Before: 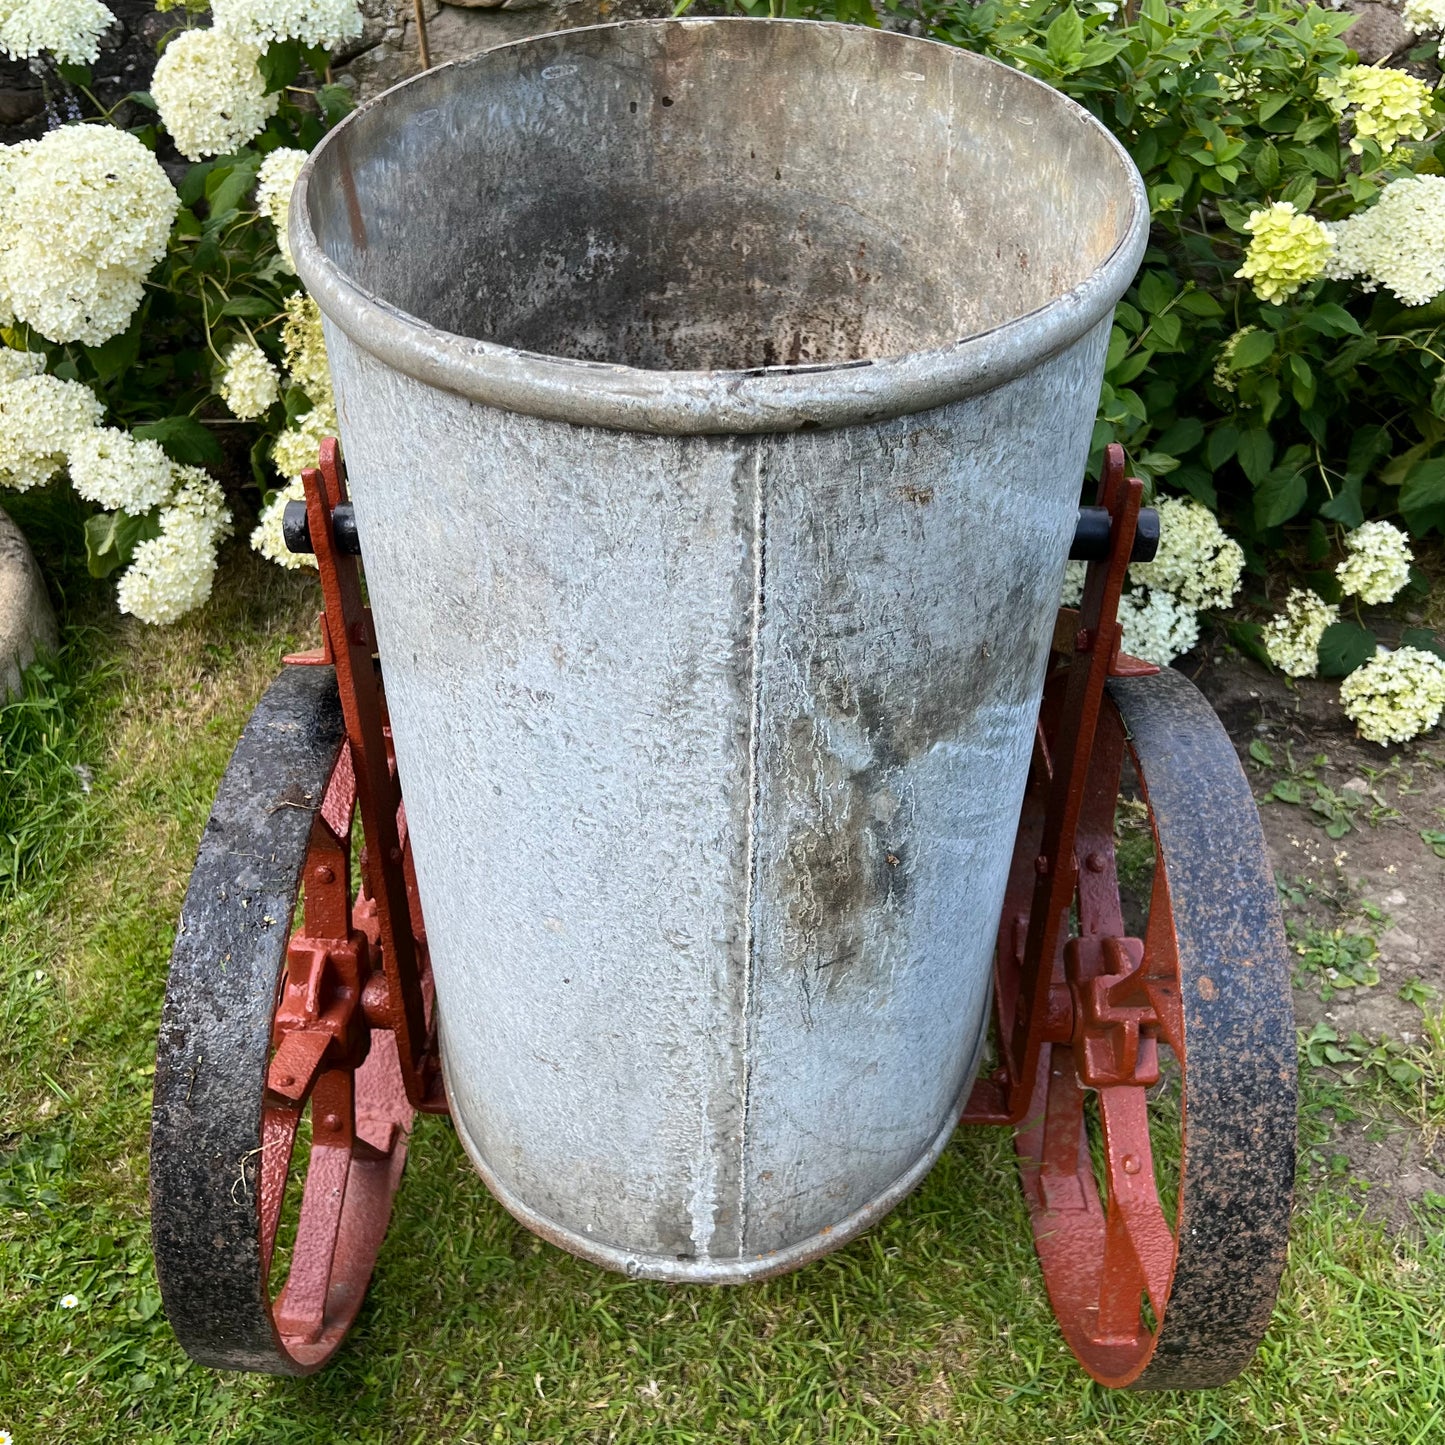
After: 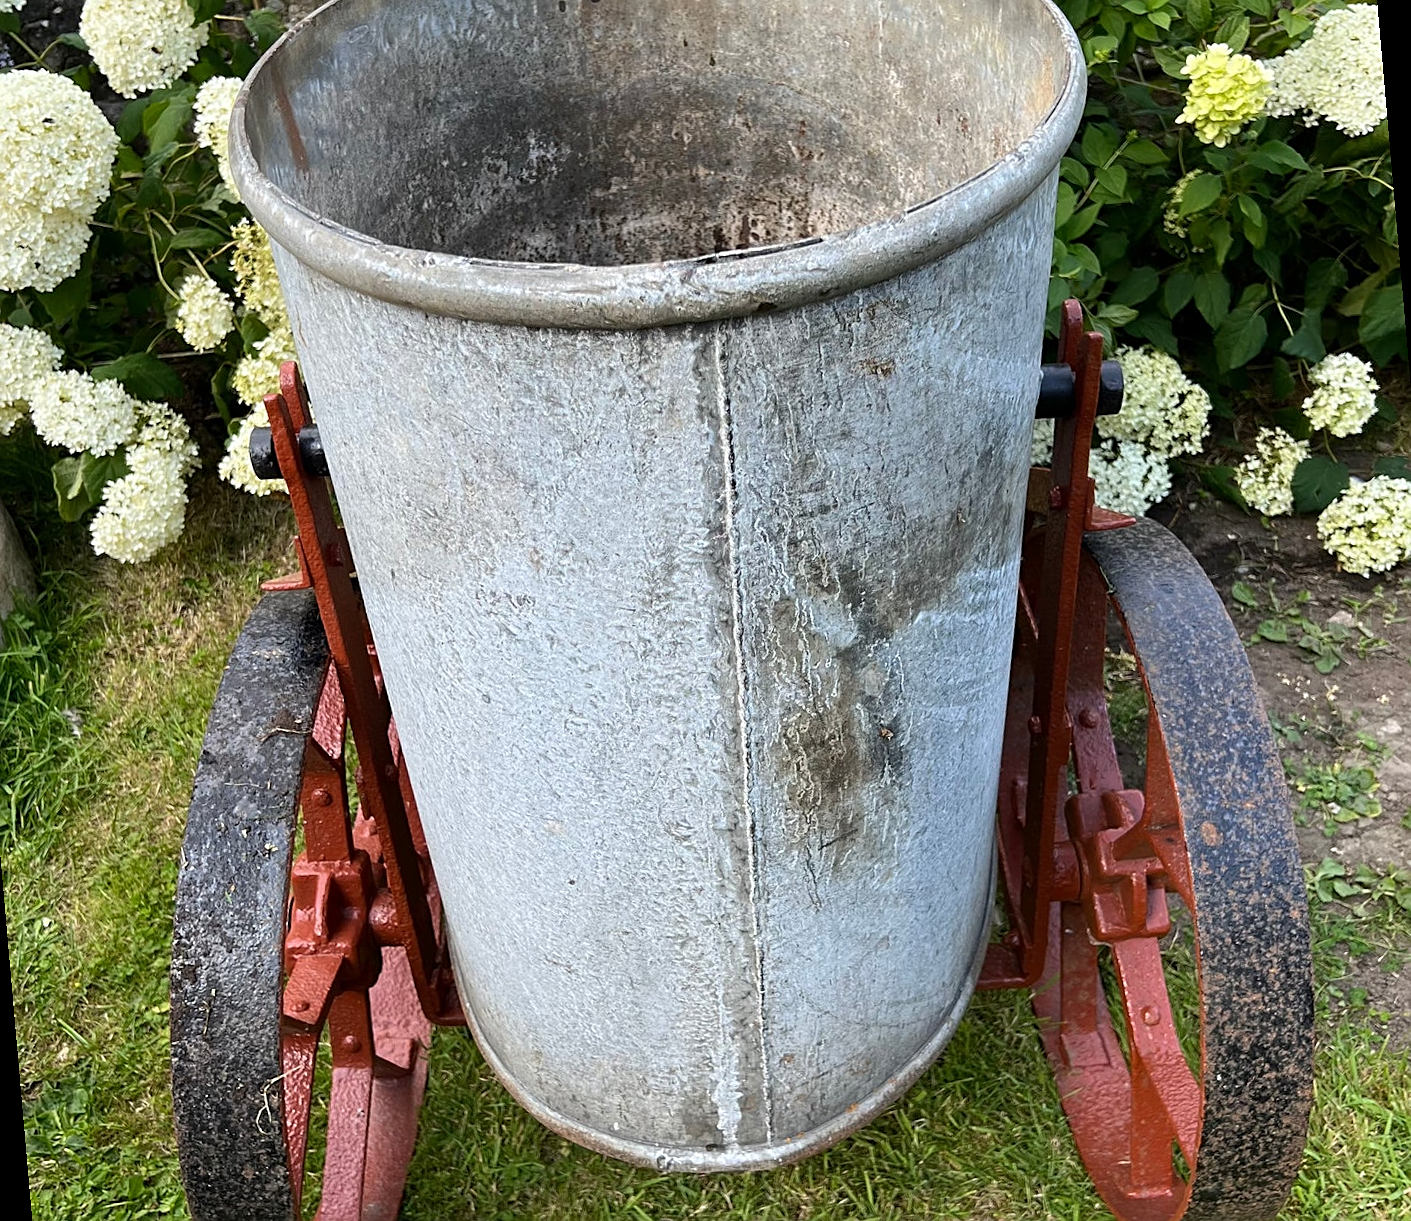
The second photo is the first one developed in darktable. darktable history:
sharpen: on, module defaults
tone equalizer: on, module defaults
rotate and perspective: rotation -5°, crop left 0.05, crop right 0.952, crop top 0.11, crop bottom 0.89
